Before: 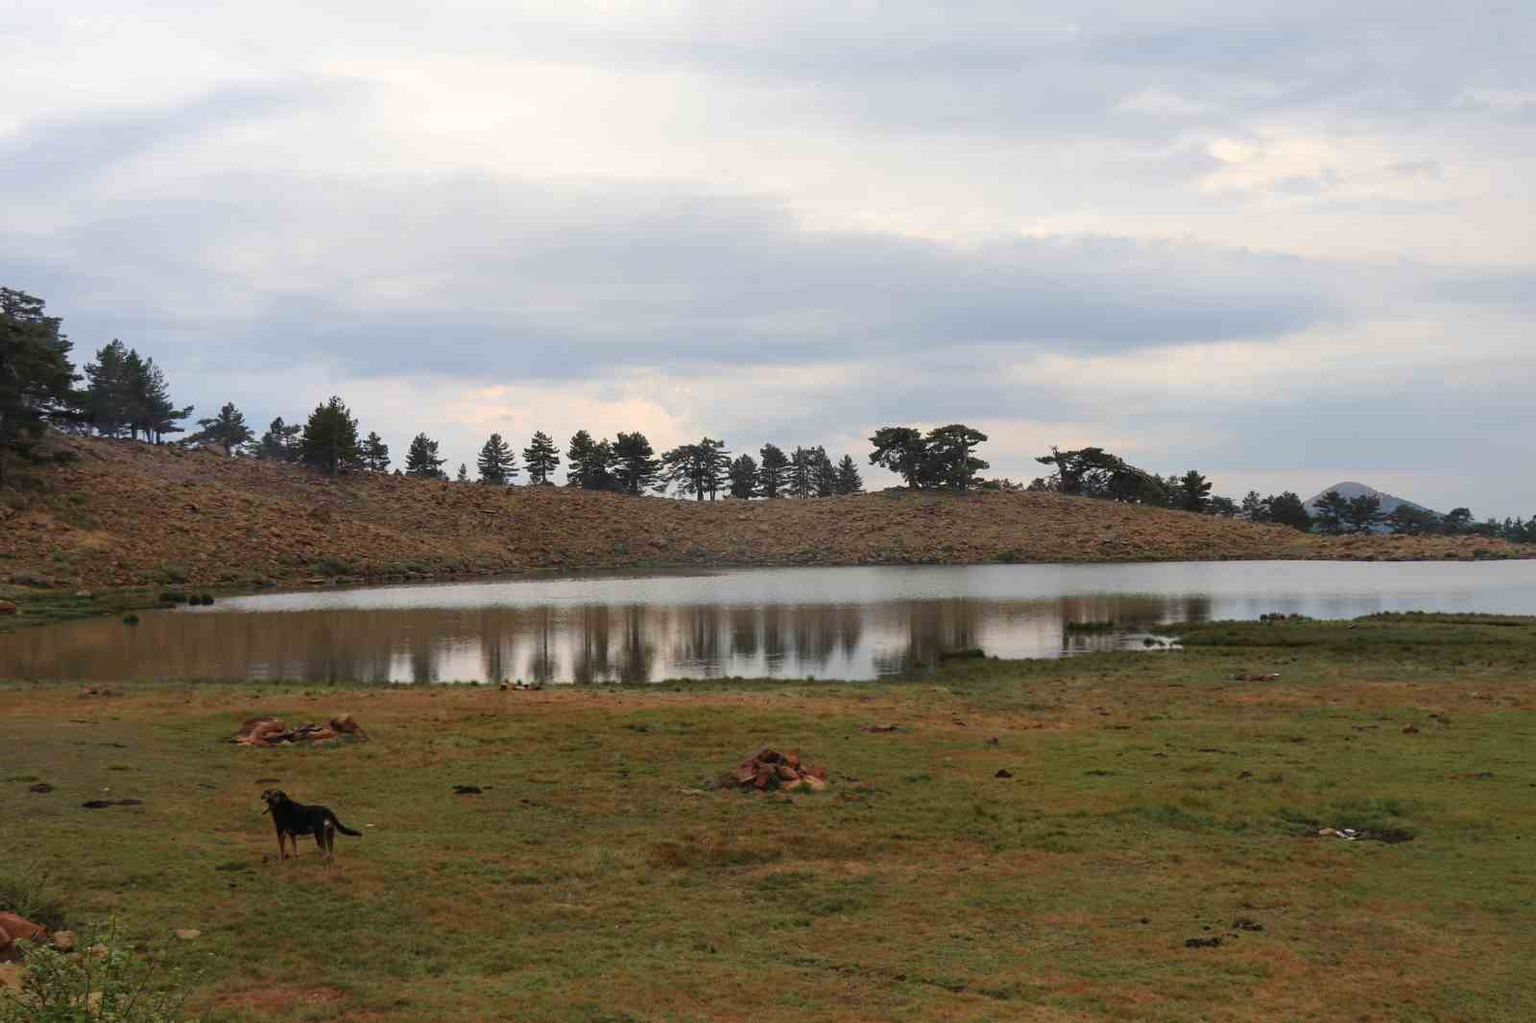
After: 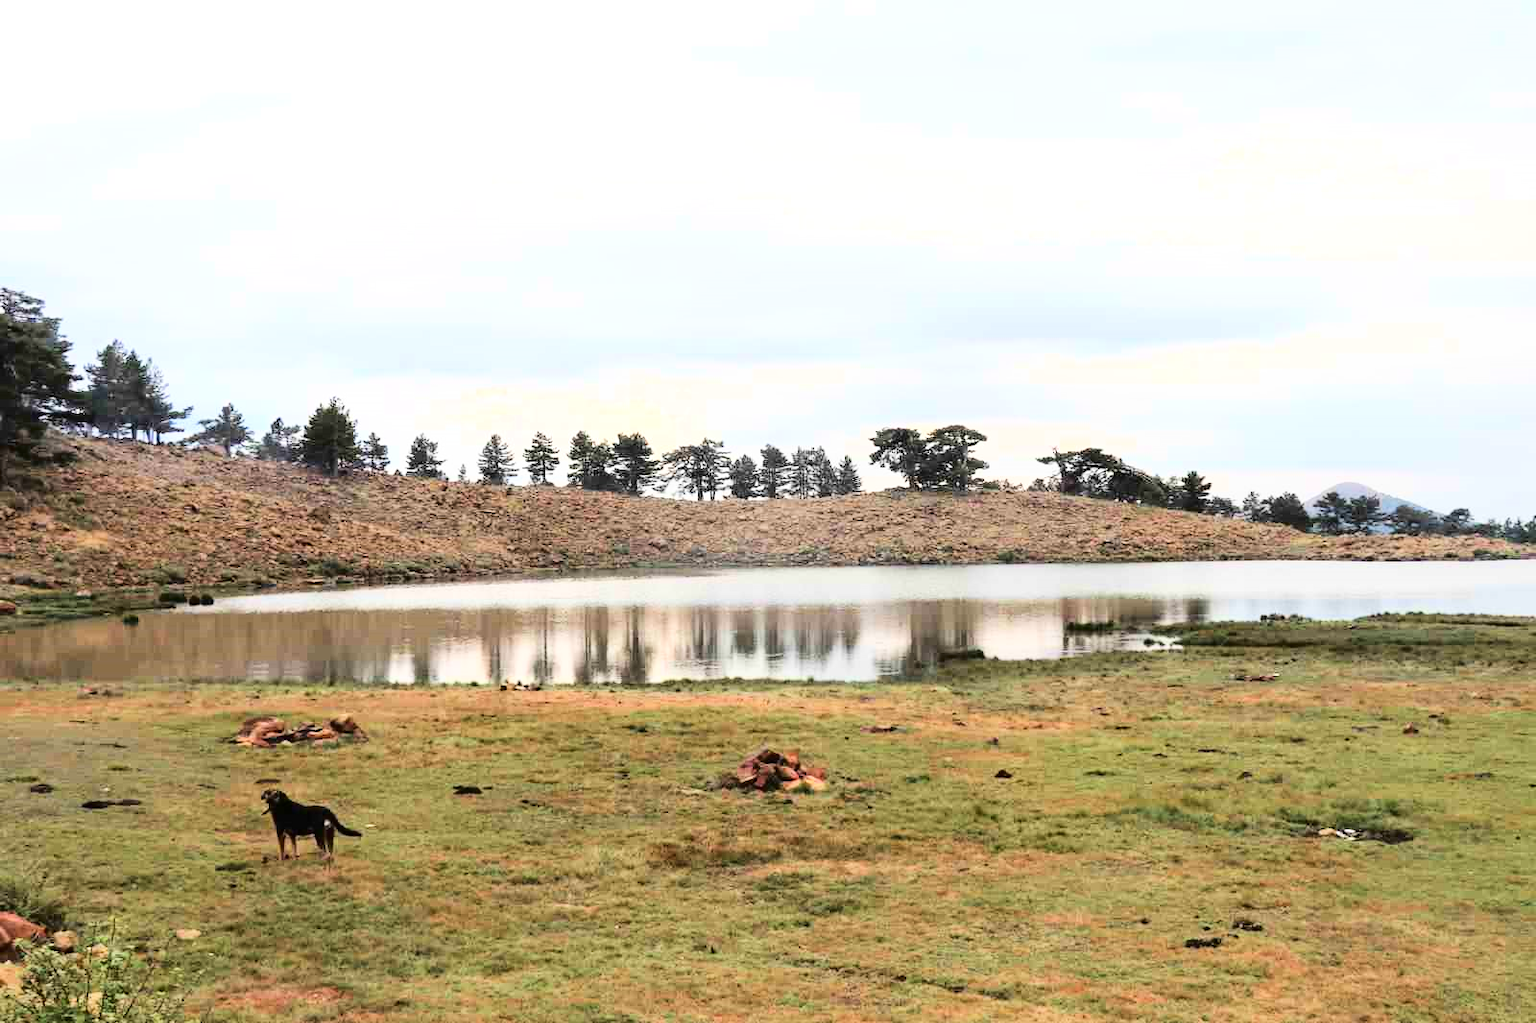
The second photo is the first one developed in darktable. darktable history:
exposure: exposure 0.373 EV, compensate highlight preservation false
tone curve: curves: ch0 [(0, 0) (0.003, 0.002) (0.011, 0.006) (0.025, 0.014) (0.044, 0.025) (0.069, 0.039) (0.1, 0.056) (0.136, 0.086) (0.177, 0.129) (0.224, 0.183) (0.277, 0.247) (0.335, 0.318) (0.399, 0.395) (0.468, 0.48) (0.543, 0.571) (0.623, 0.668) (0.709, 0.773) (0.801, 0.873) (0.898, 0.978) (1, 1)], color space Lab, independent channels, preserve colors none
tone equalizer: -7 EV 0.143 EV, -6 EV 0.588 EV, -5 EV 1.15 EV, -4 EV 1.33 EV, -3 EV 1.18 EV, -2 EV 0.6 EV, -1 EV 0.166 EV, edges refinement/feathering 500, mask exposure compensation -1.57 EV, preserve details no
